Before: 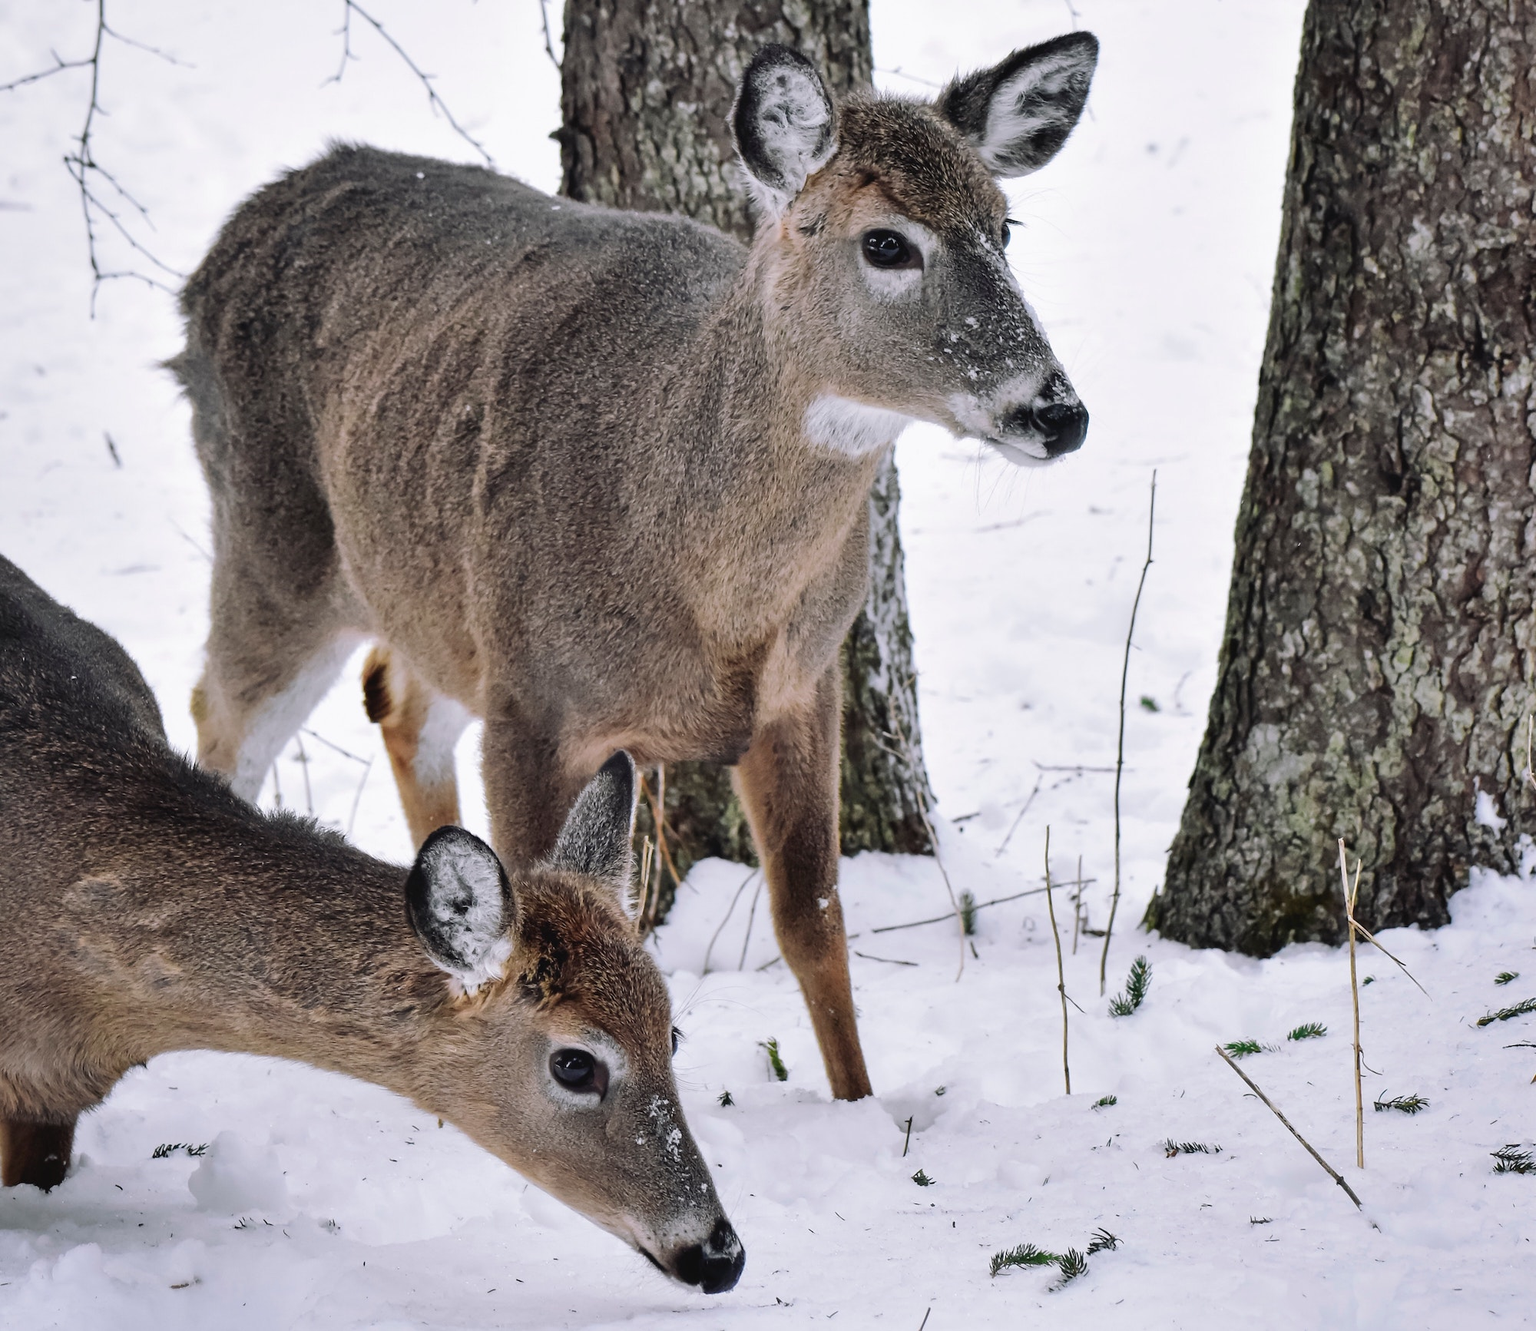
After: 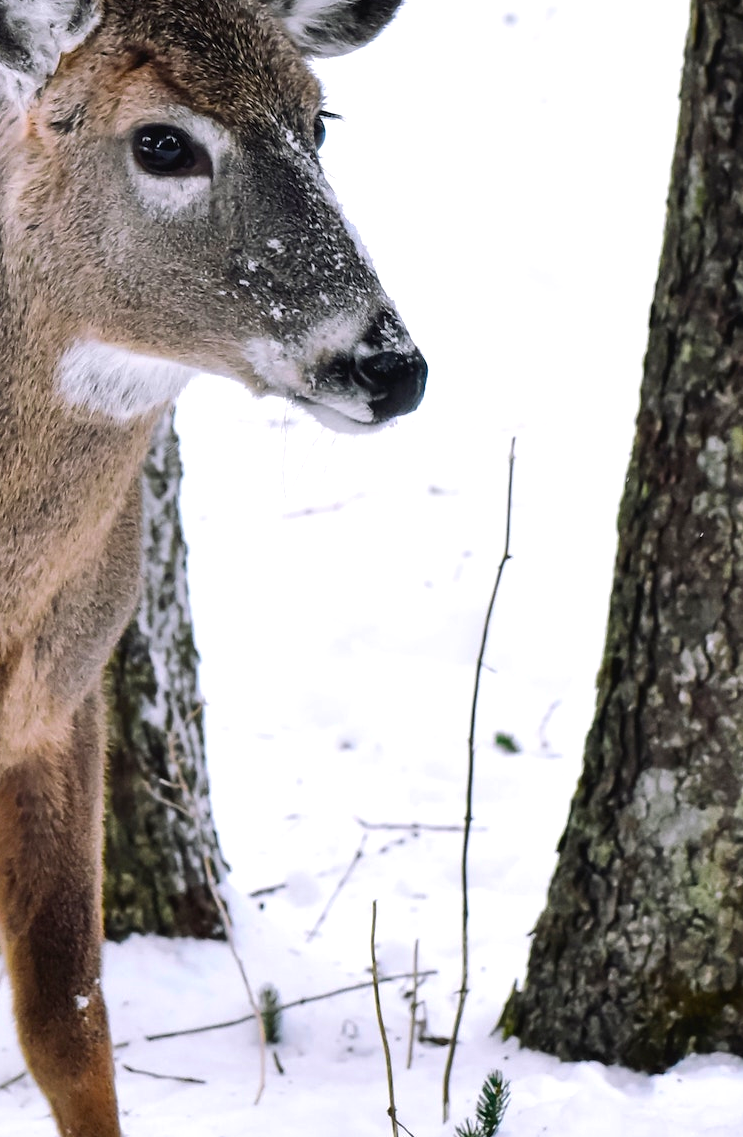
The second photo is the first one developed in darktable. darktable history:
crop and rotate: left 49.538%, top 10.103%, right 13.27%, bottom 24.268%
color balance rgb: perceptual saturation grading › global saturation 35.717%, perceptual brilliance grading › global brilliance -18.613%, perceptual brilliance grading › highlights 28.193%, global vibrance 12.486%
